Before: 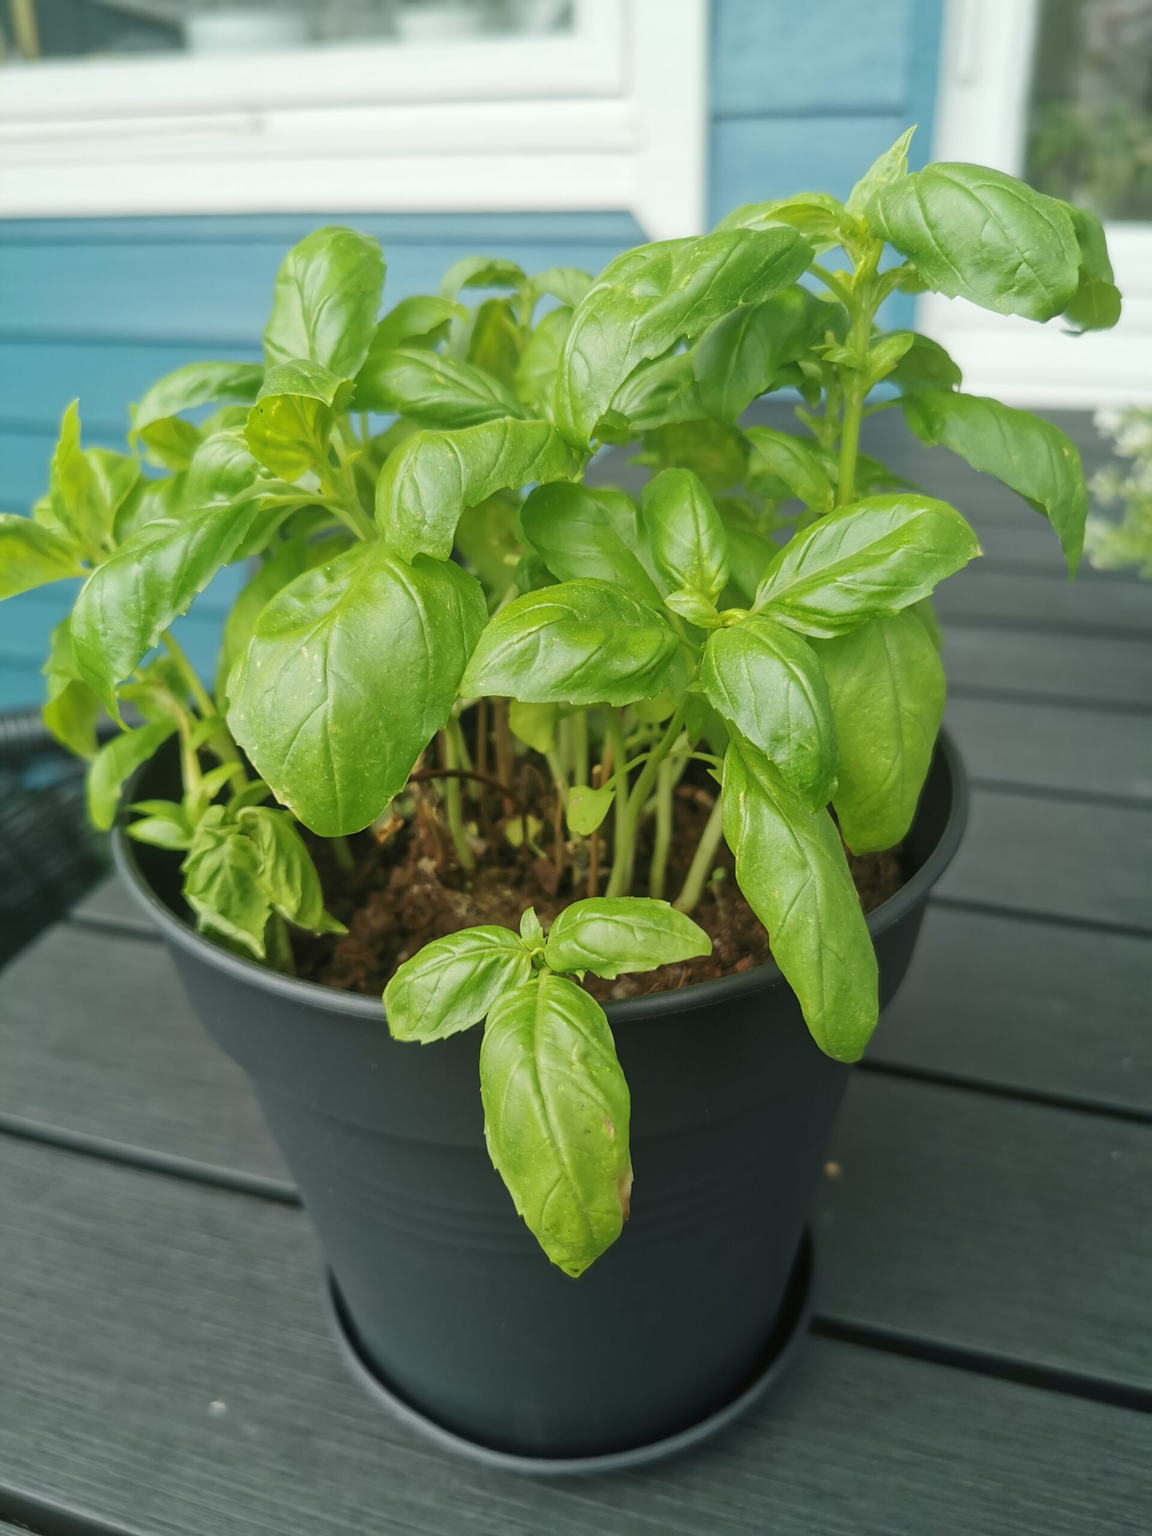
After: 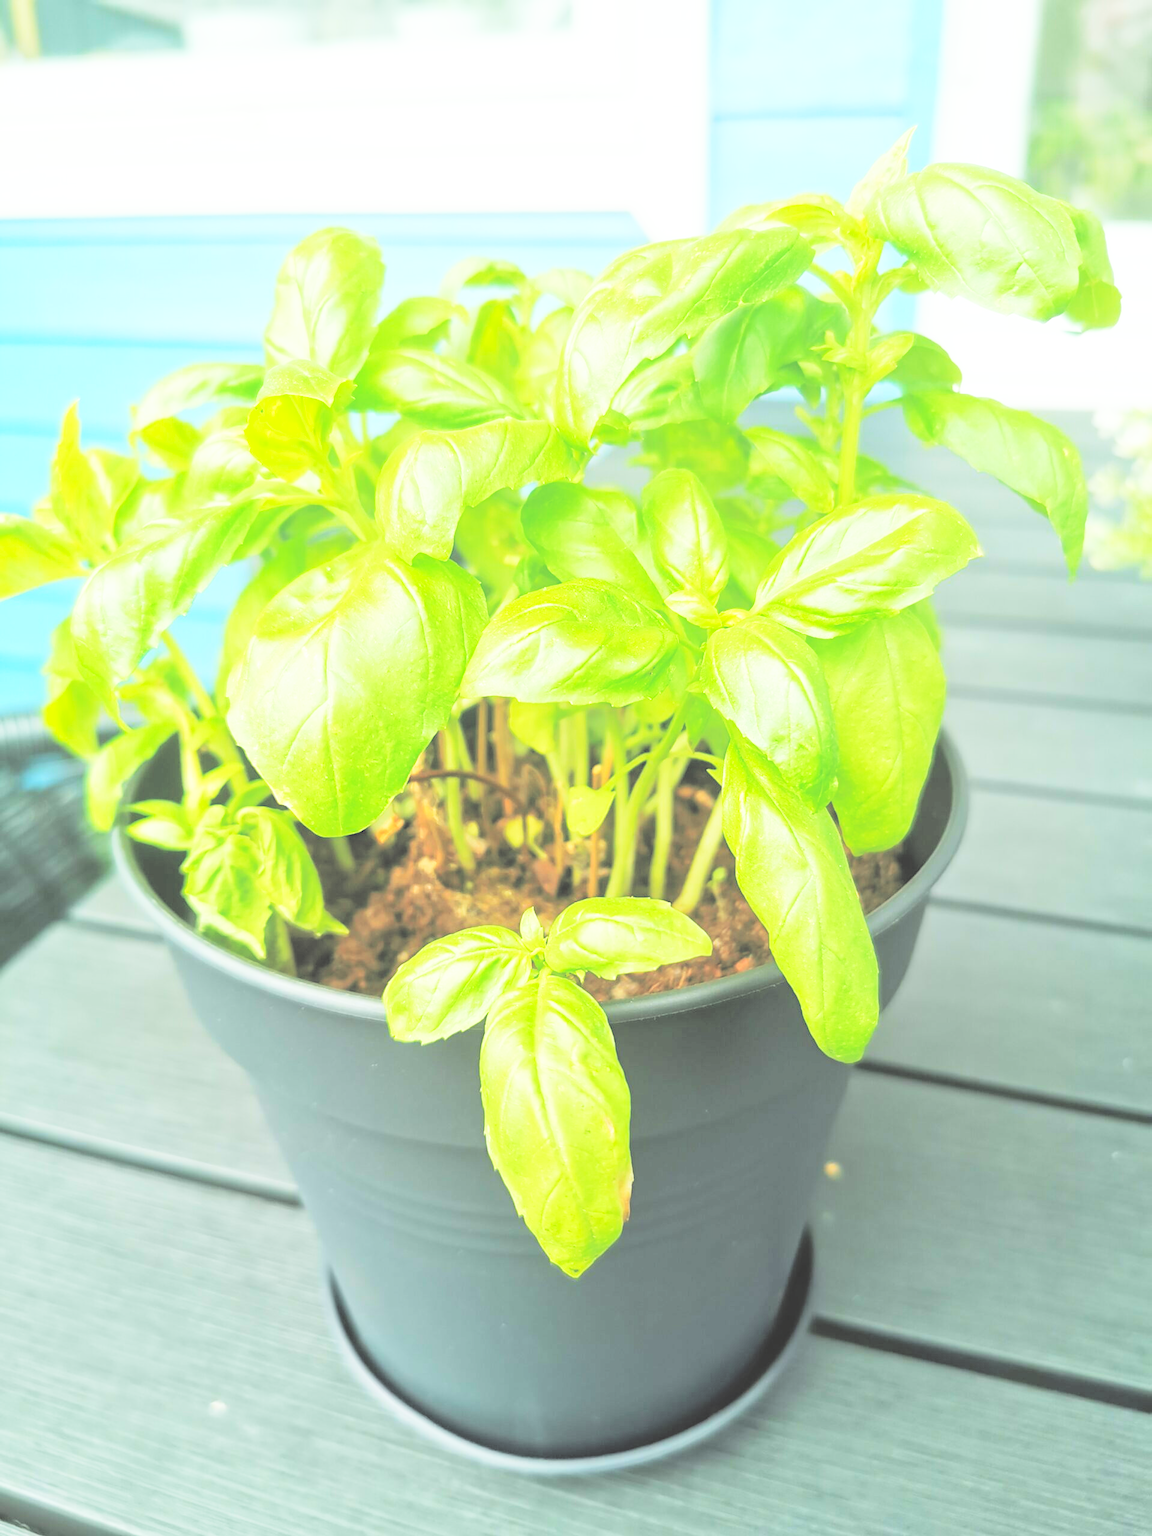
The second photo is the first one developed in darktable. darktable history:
contrast brightness saturation: brightness 0.997
base curve: curves: ch0 [(0, 0) (0.007, 0.004) (0.027, 0.03) (0.046, 0.07) (0.207, 0.54) (0.442, 0.872) (0.673, 0.972) (1, 1)], preserve colors none
